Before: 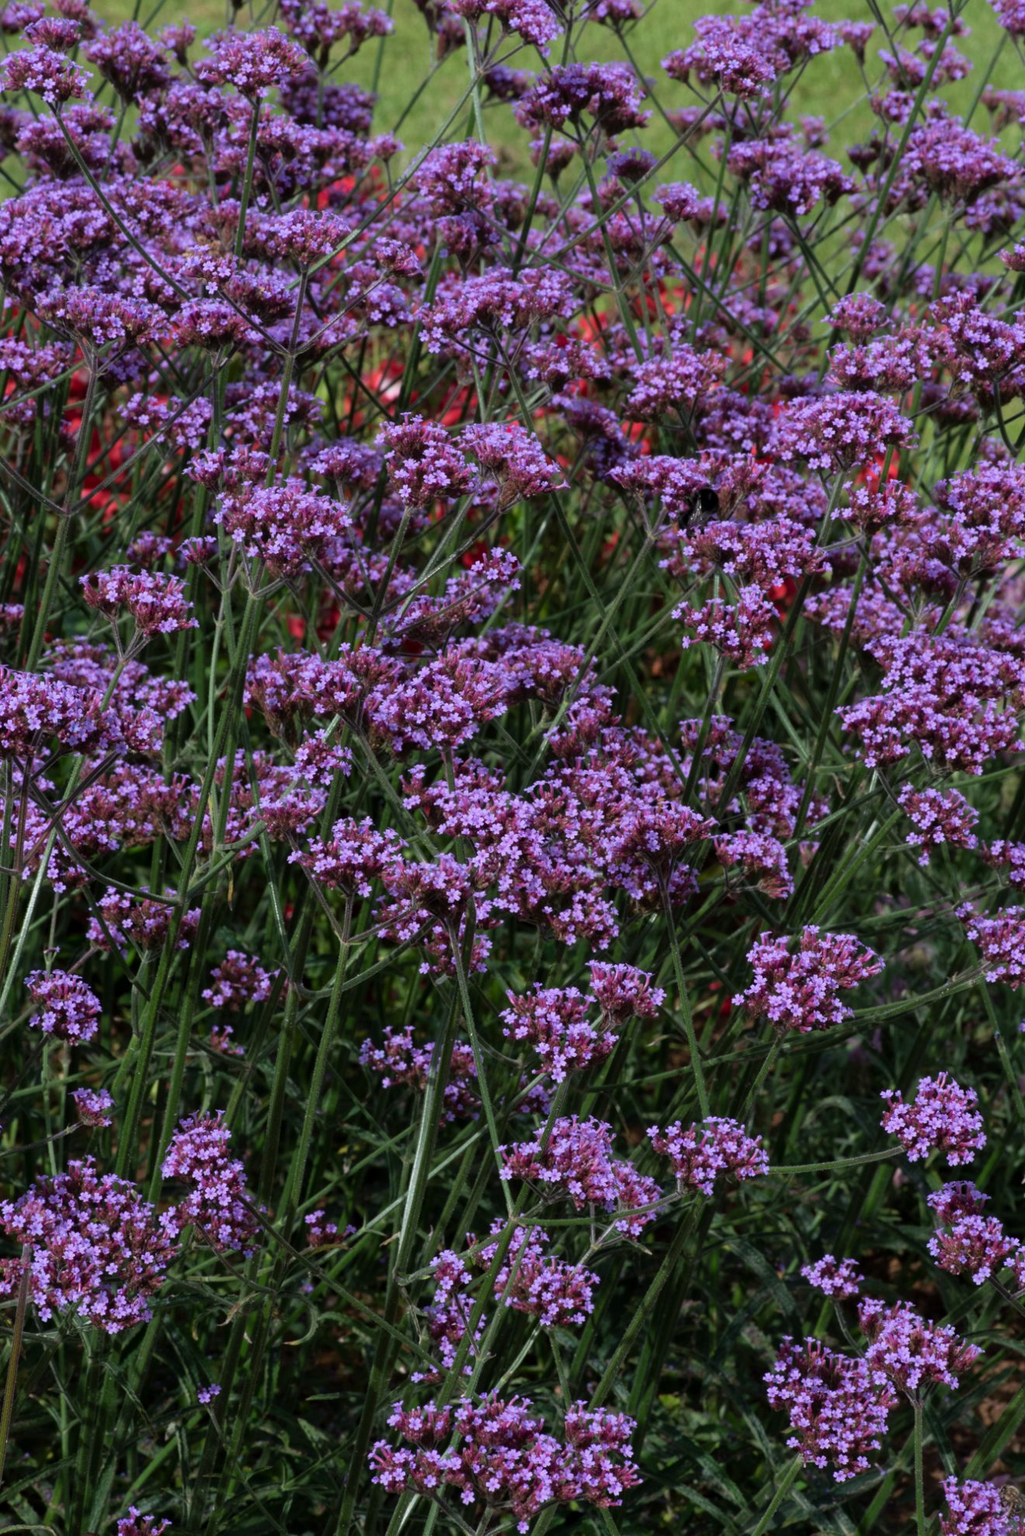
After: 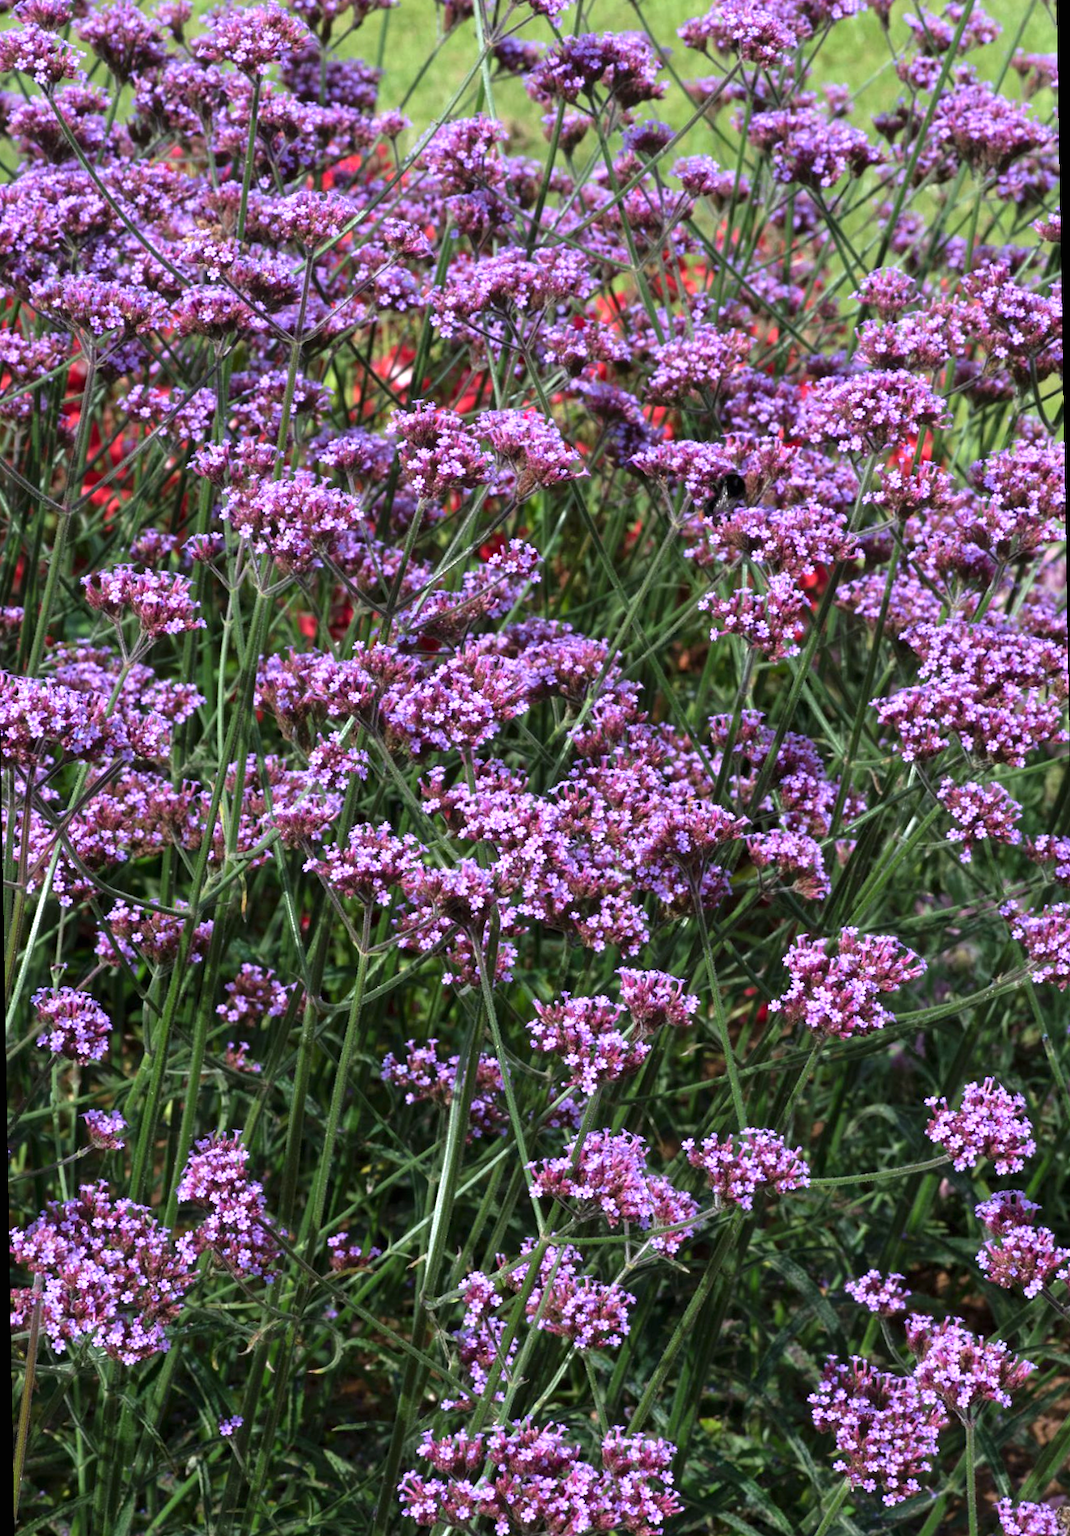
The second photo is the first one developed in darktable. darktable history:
rotate and perspective: rotation -1°, crop left 0.011, crop right 0.989, crop top 0.025, crop bottom 0.975
exposure: black level correction 0, exposure 1 EV, compensate exposure bias true, compensate highlight preservation false
